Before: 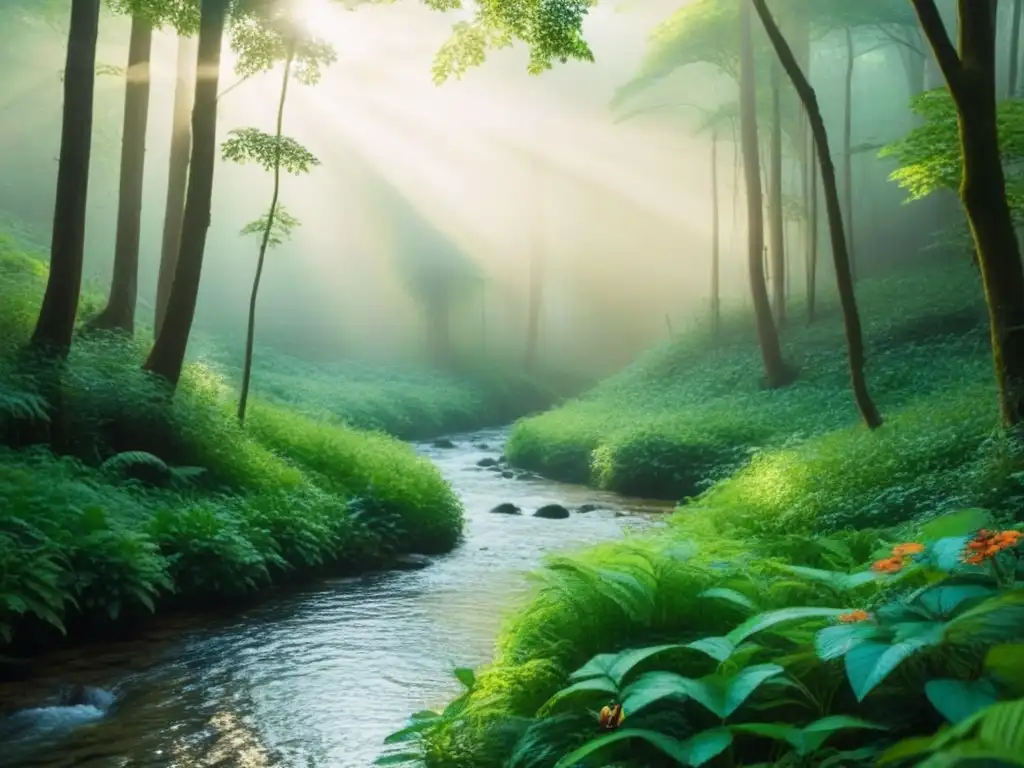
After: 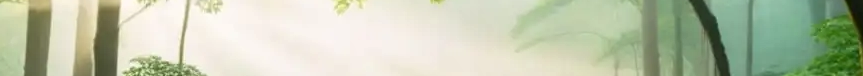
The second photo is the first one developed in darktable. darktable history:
crop and rotate: left 9.644%, top 9.491%, right 6.021%, bottom 80.509%
local contrast: on, module defaults
